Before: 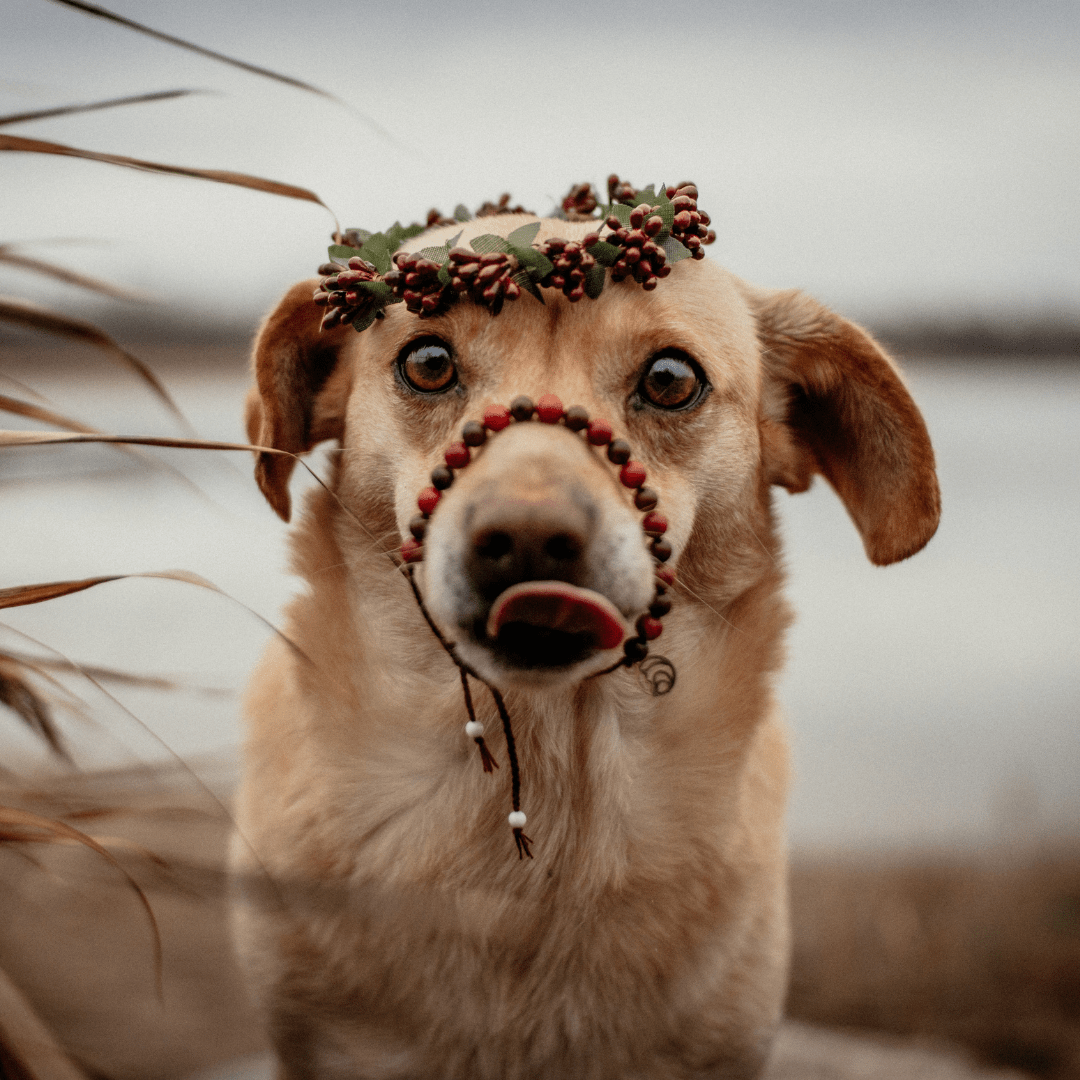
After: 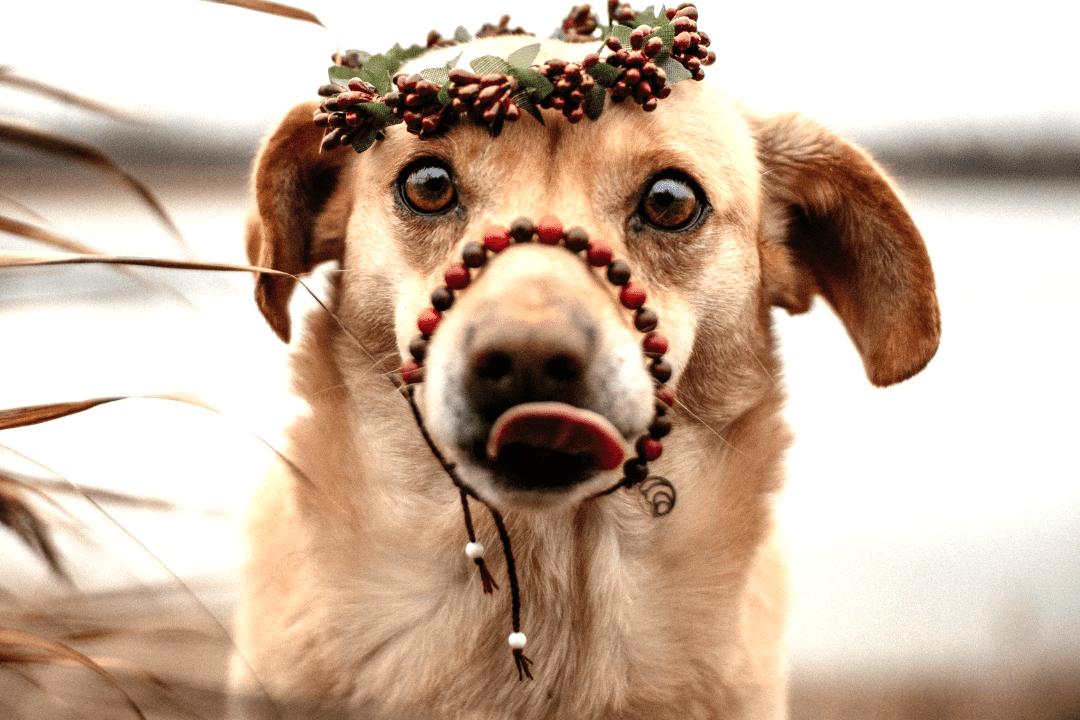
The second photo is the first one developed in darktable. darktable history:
crop: top 16.583%, bottom 16.744%
tone equalizer: -8 EV -0.447 EV, -7 EV -0.356 EV, -6 EV -0.32 EV, -5 EV -0.196 EV, -3 EV 0.208 EV, -2 EV 0.333 EV, -1 EV 0.39 EV, +0 EV 0.417 EV, edges refinement/feathering 500, mask exposure compensation -1.57 EV, preserve details no
exposure: black level correction 0, exposure 0.696 EV, compensate exposure bias true, compensate highlight preservation false
